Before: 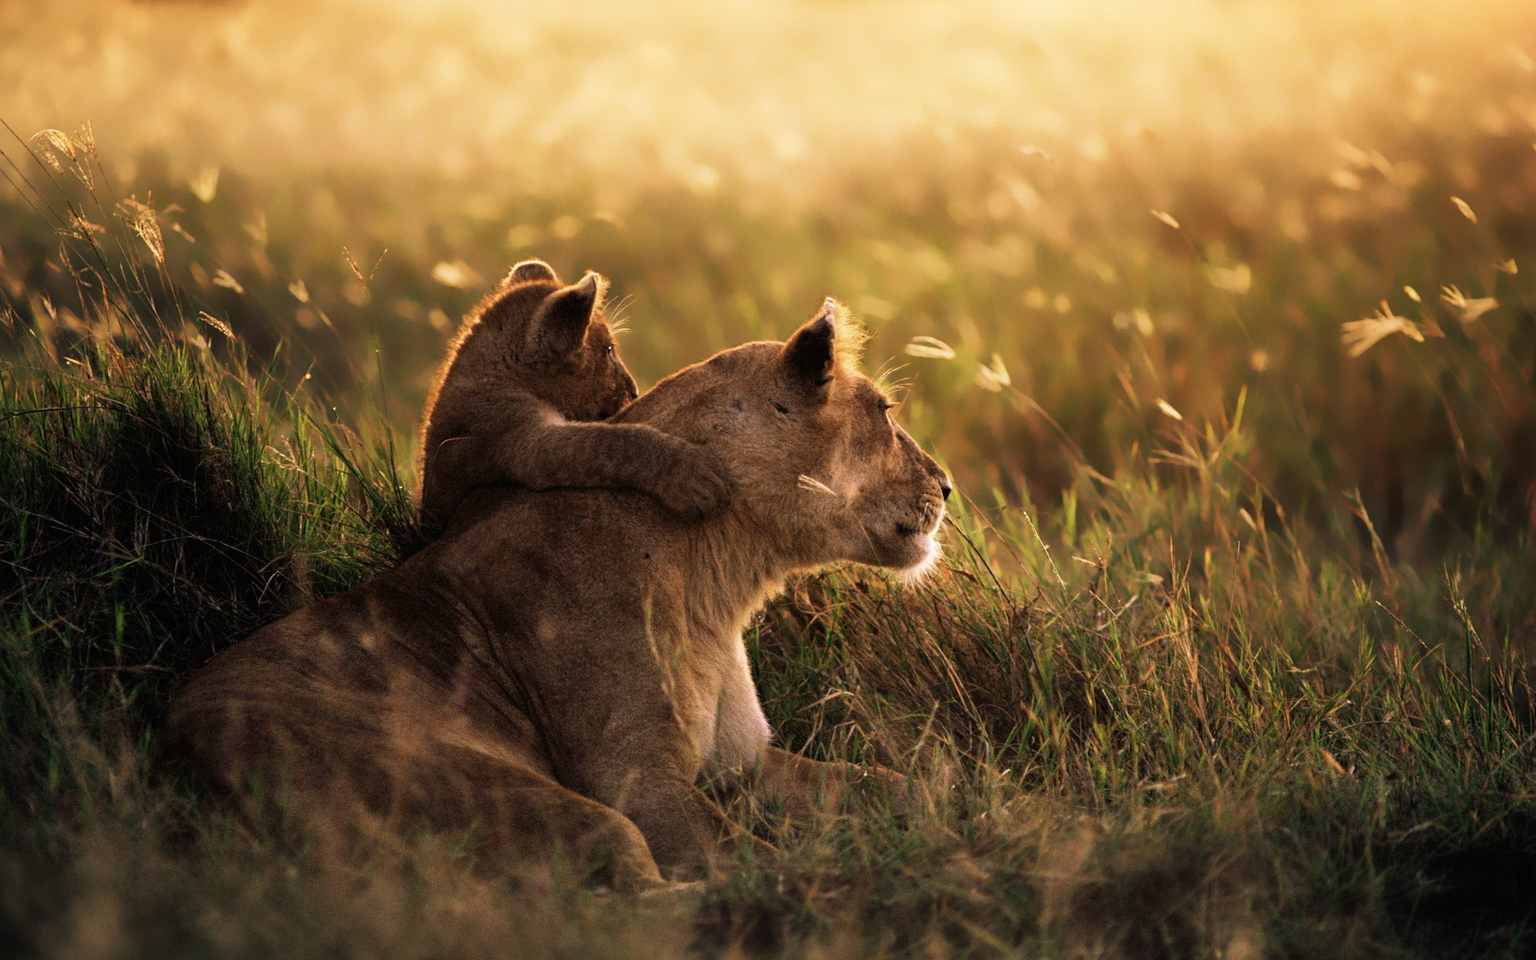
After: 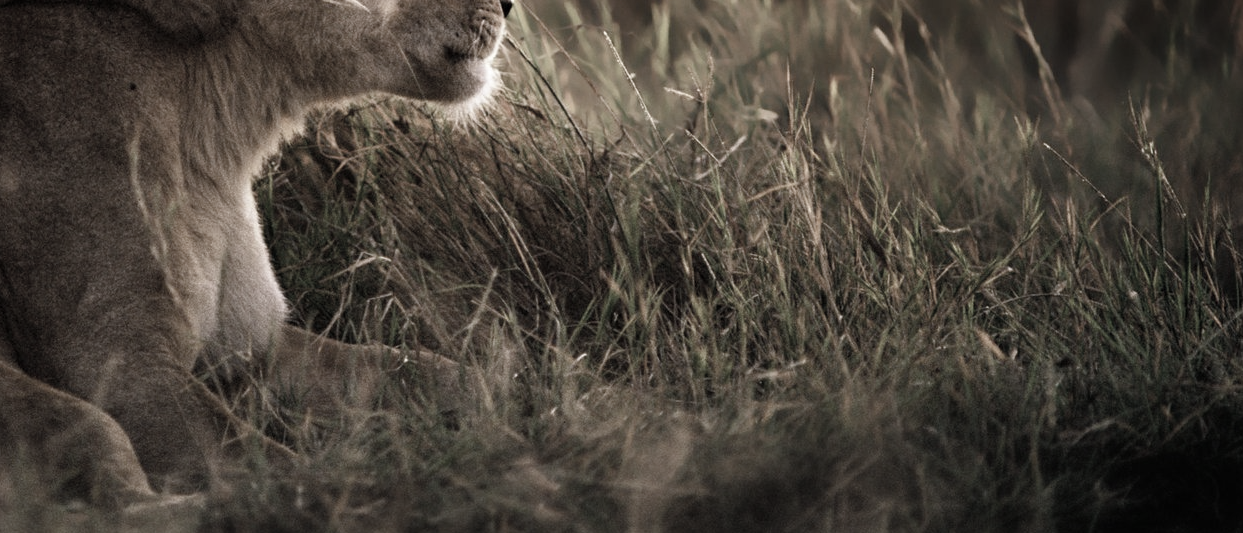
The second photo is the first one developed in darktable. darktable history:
velvia: strength 8.7%
color correction: highlights b* -0.059, saturation 0.224
color balance rgb: perceptual saturation grading › global saturation 20%, perceptual saturation grading › highlights -24.727%, perceptual saturation grading › shadows 25.872%
crop and rotate: left 35.257%, top 50.694%, bottom 4.835%
